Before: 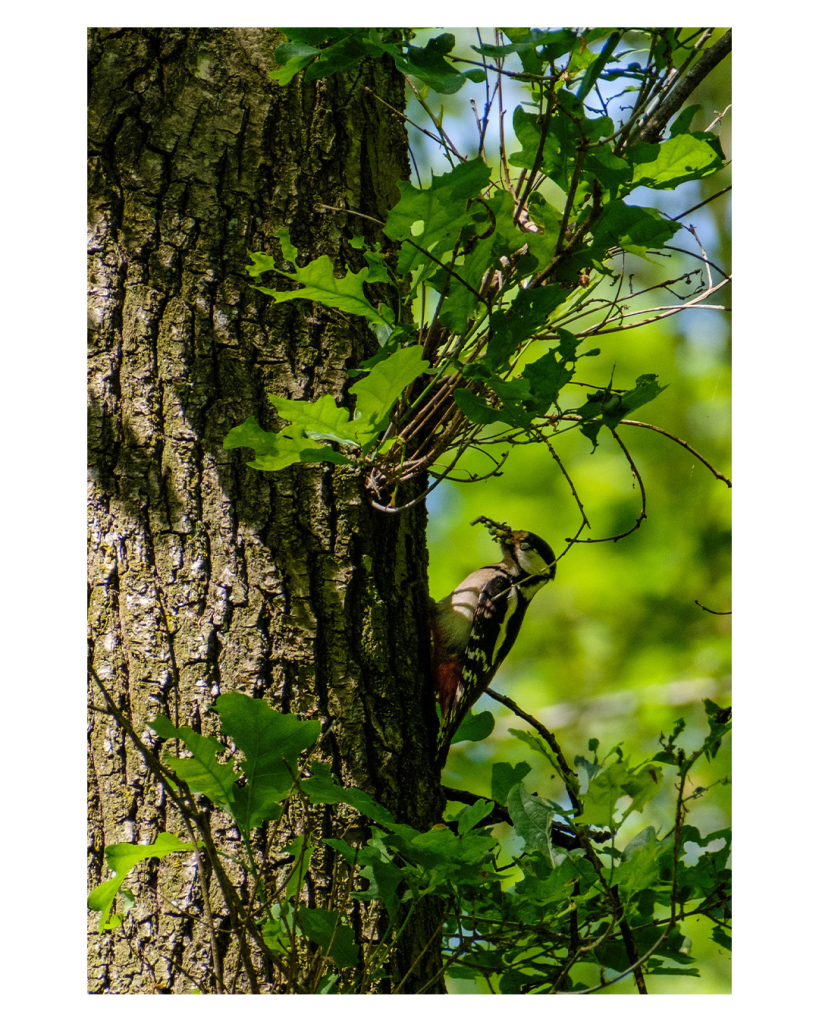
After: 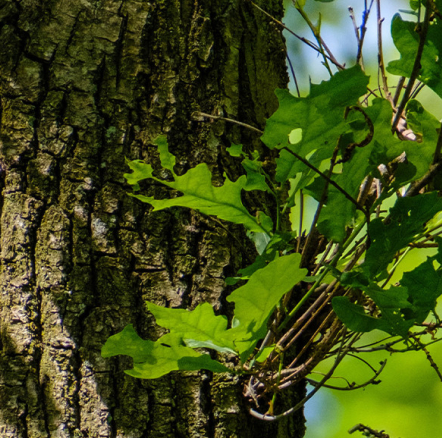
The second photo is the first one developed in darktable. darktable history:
crop: left 14.916%, top 9.053%, right 31.02%, bottom 48.083%
